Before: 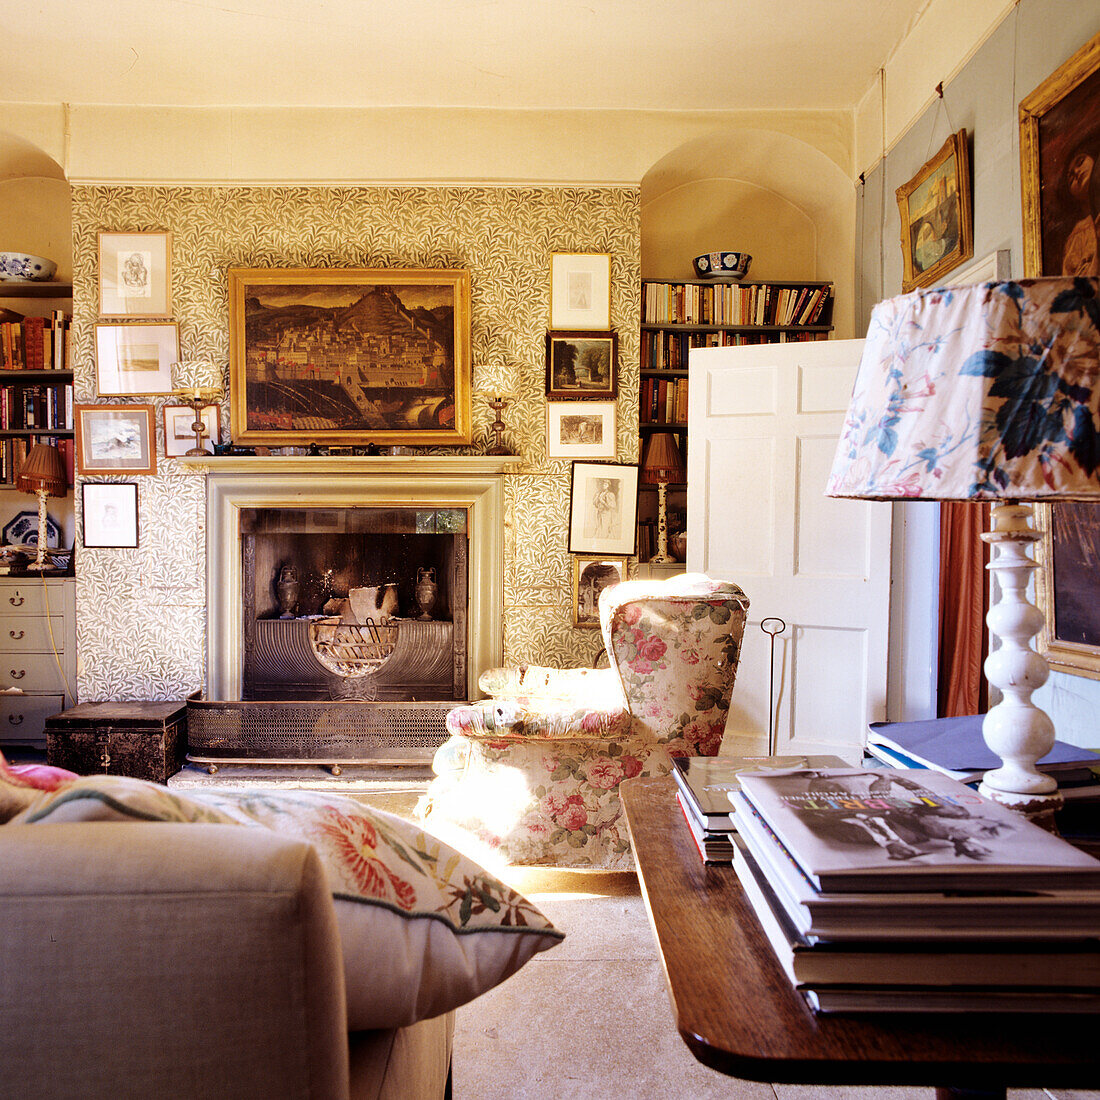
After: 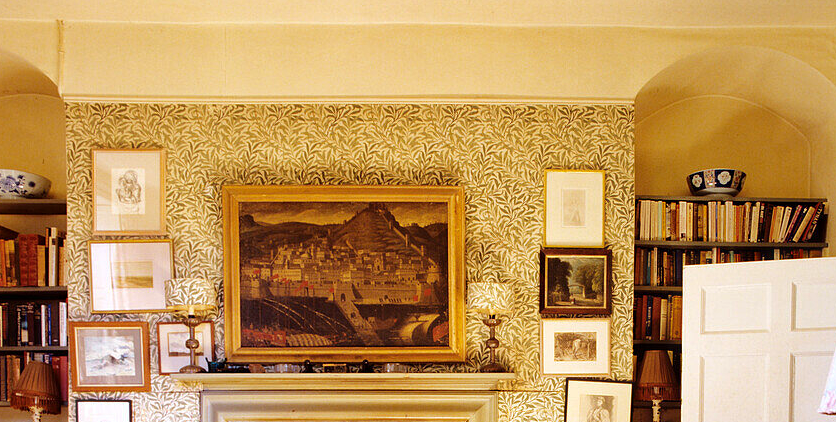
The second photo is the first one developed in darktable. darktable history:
color balance rgb: perceptual saturation grading › global saturation 0.627%, global vibrance 20%
haze removal: compatibility mode true, adaptive false
crop: left 0.581%, top 7.636%, right 23.416%, bottom 53.979%
